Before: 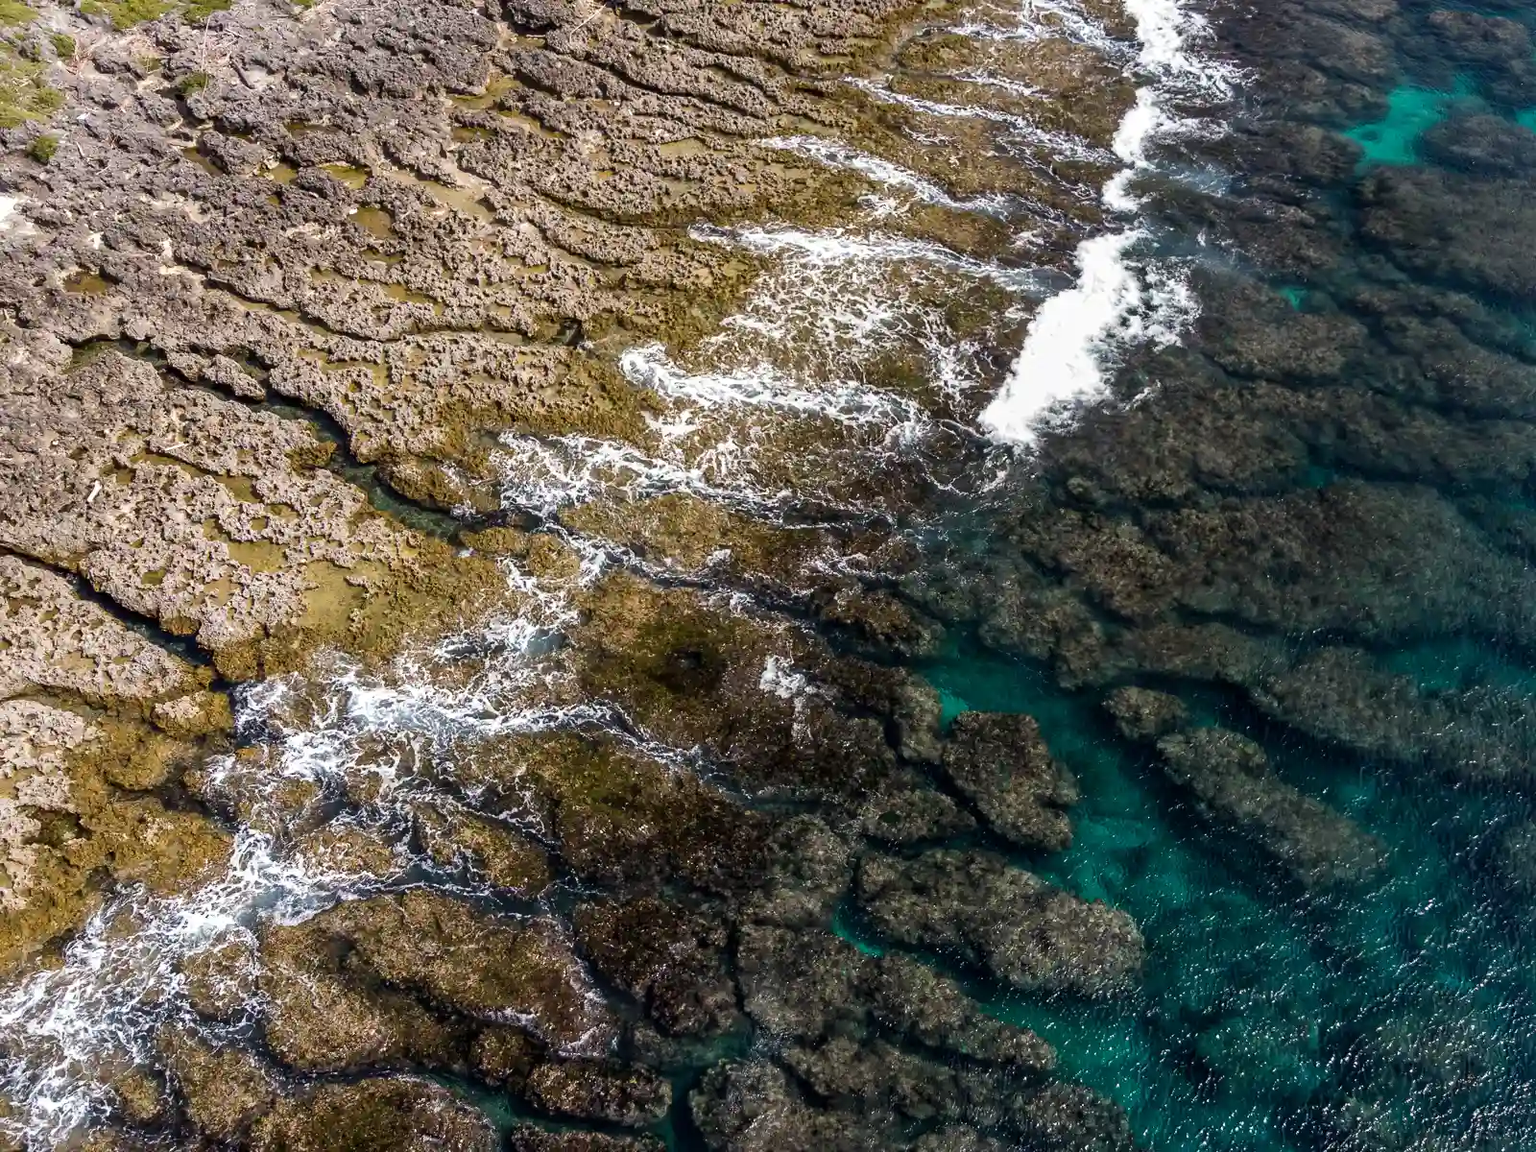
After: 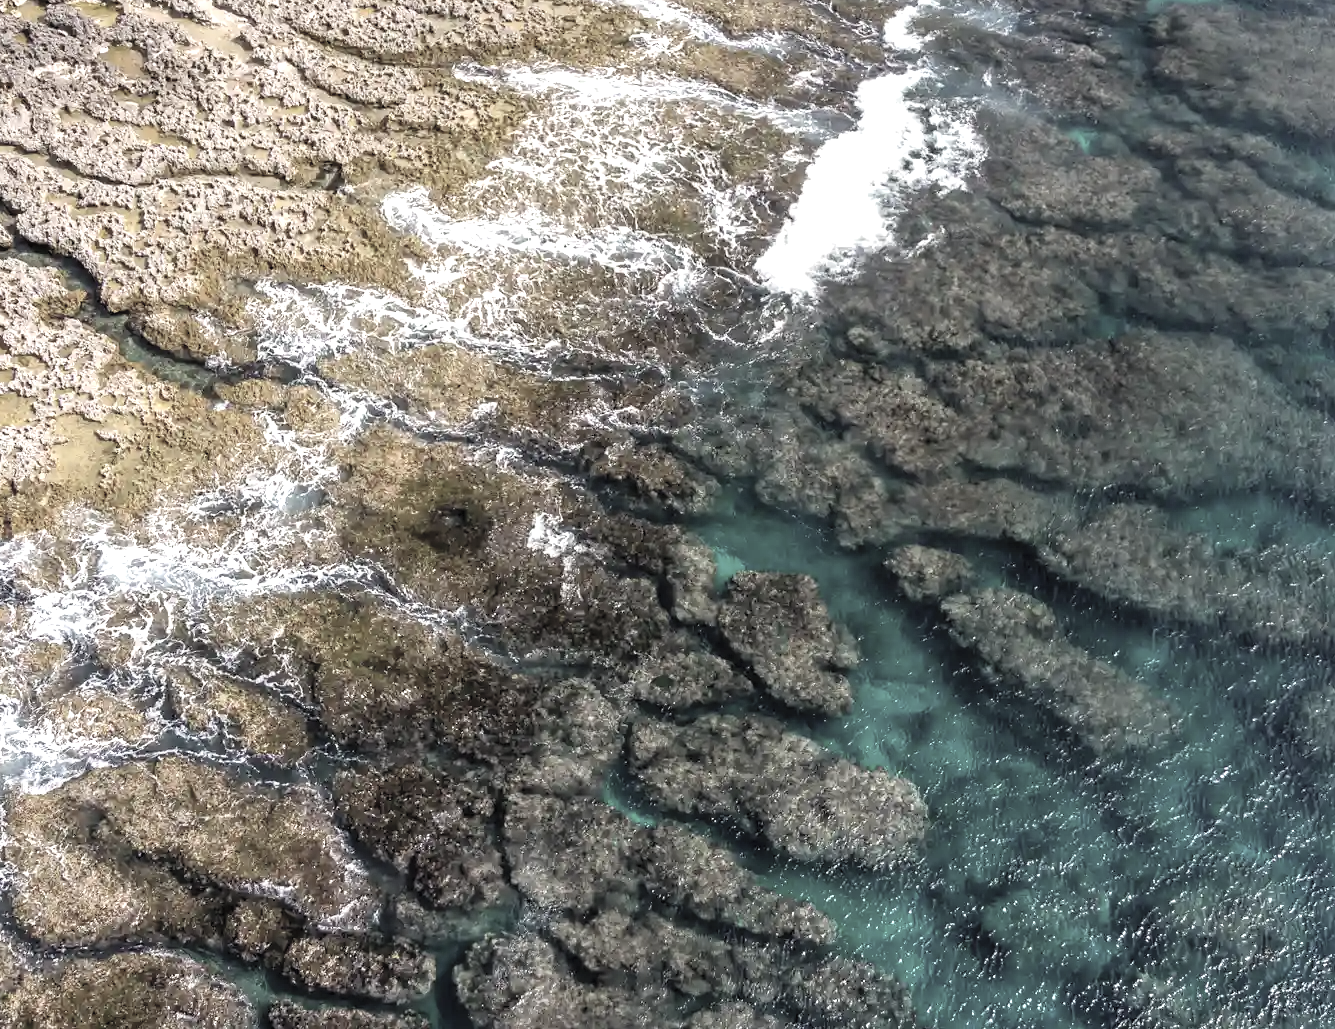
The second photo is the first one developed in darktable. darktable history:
exposure: black level correction 0, exposure 0.695 EV, compensate highlight preservation false
crop: left 16.525%, top 14.177%
contrast brightness saturation: brightness 0.189, saturation -0.491
